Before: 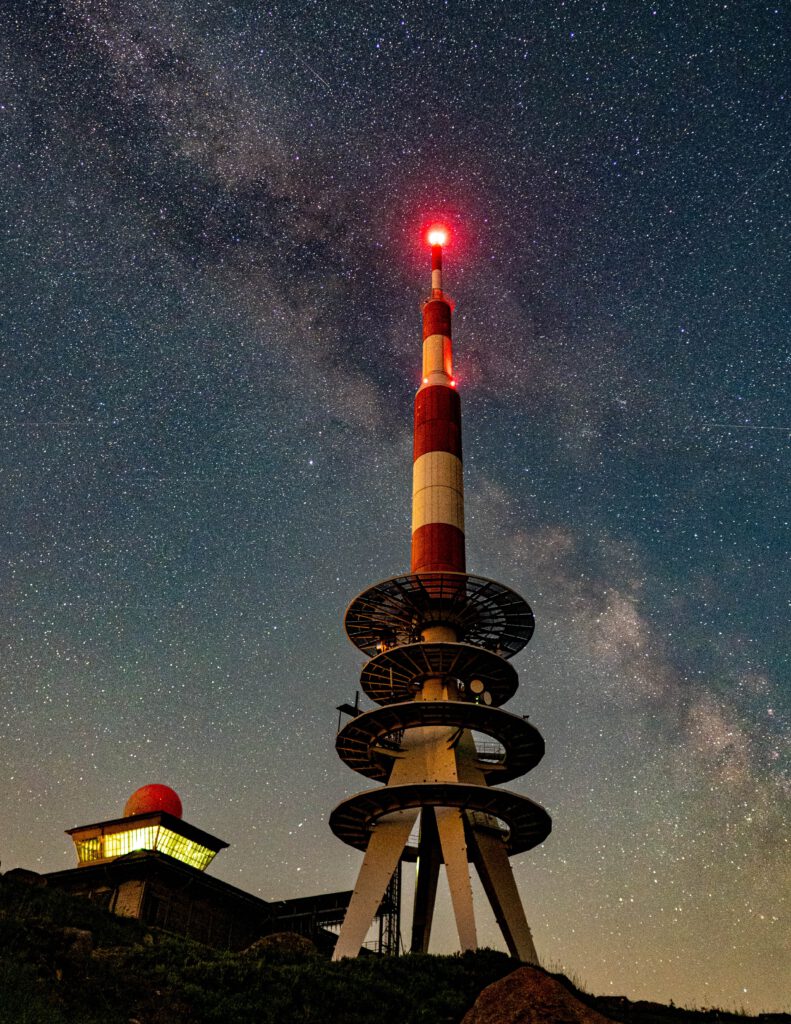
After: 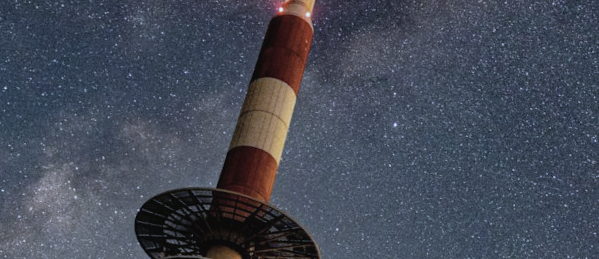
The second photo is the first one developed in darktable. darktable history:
crop and rotate: angle 16.12°, top 30.835%, bottom 35.653%
tone equalizer: on, module defaults
white balance: red 0.871, blue 1.249
contrast brightness saturation: contrast -0.05, saturation -0.41
